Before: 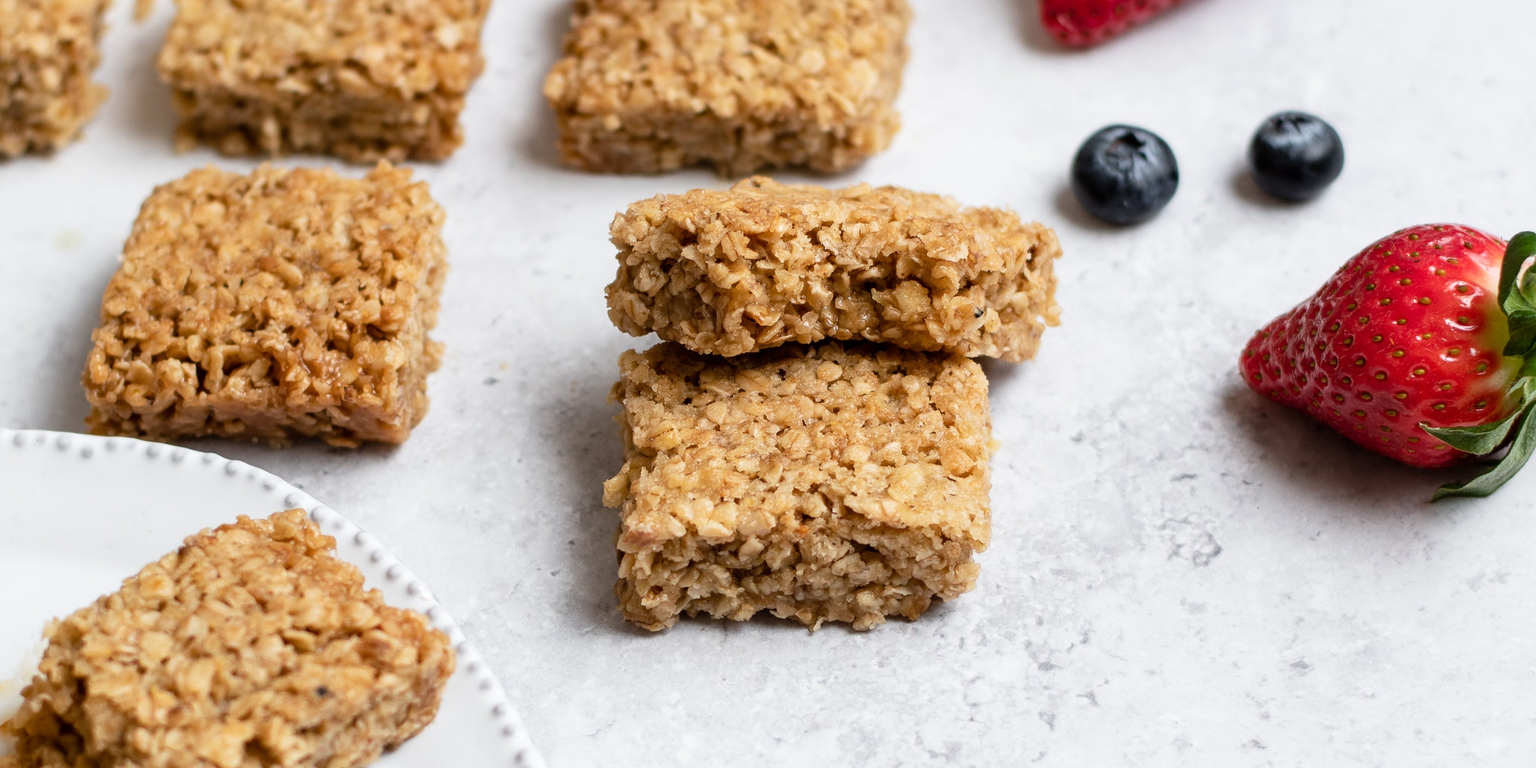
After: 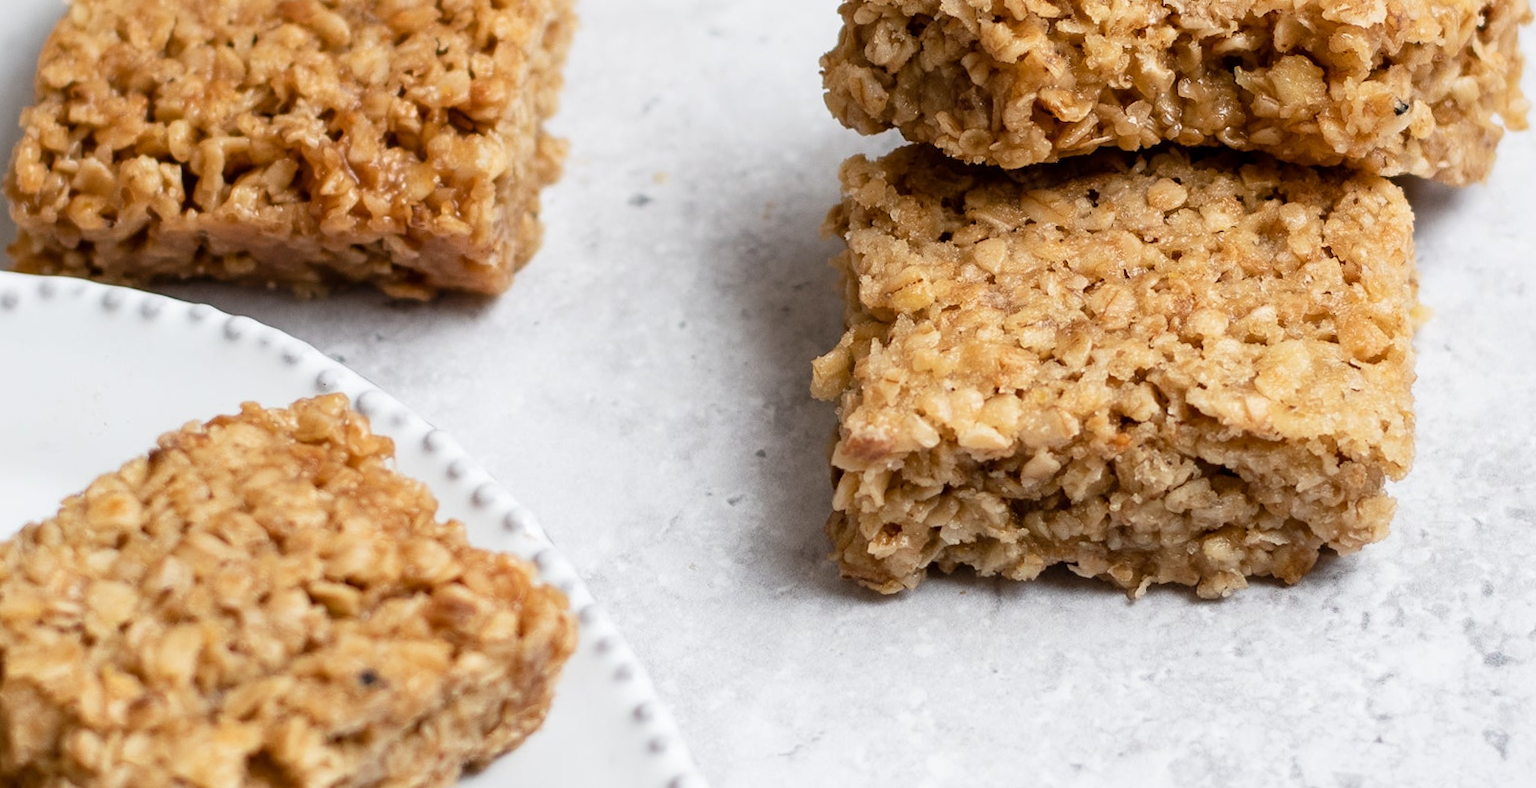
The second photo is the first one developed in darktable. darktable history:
crop and rotate: angle -1.03°, left 3.607%, top 31.68%, right 29.826%
